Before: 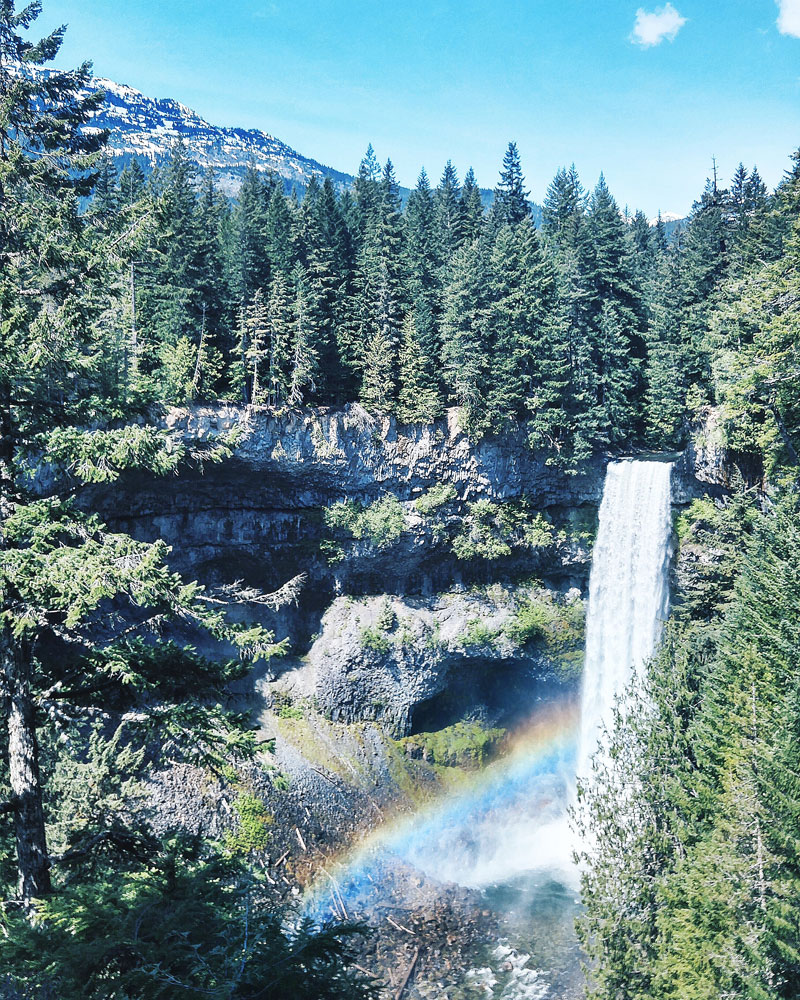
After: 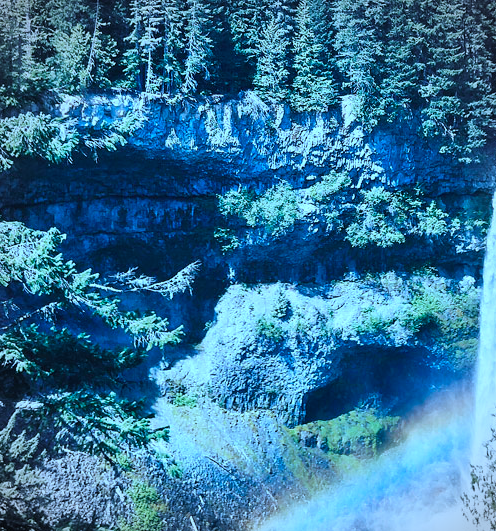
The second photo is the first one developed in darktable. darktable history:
color calibration: illuminant custom, x 0.432, y 0.395, temperature 3098 K
crop: left 13.312%, top 31.28%, right 24.627%, bottom 15.582%
vignetting: on, module defaults
